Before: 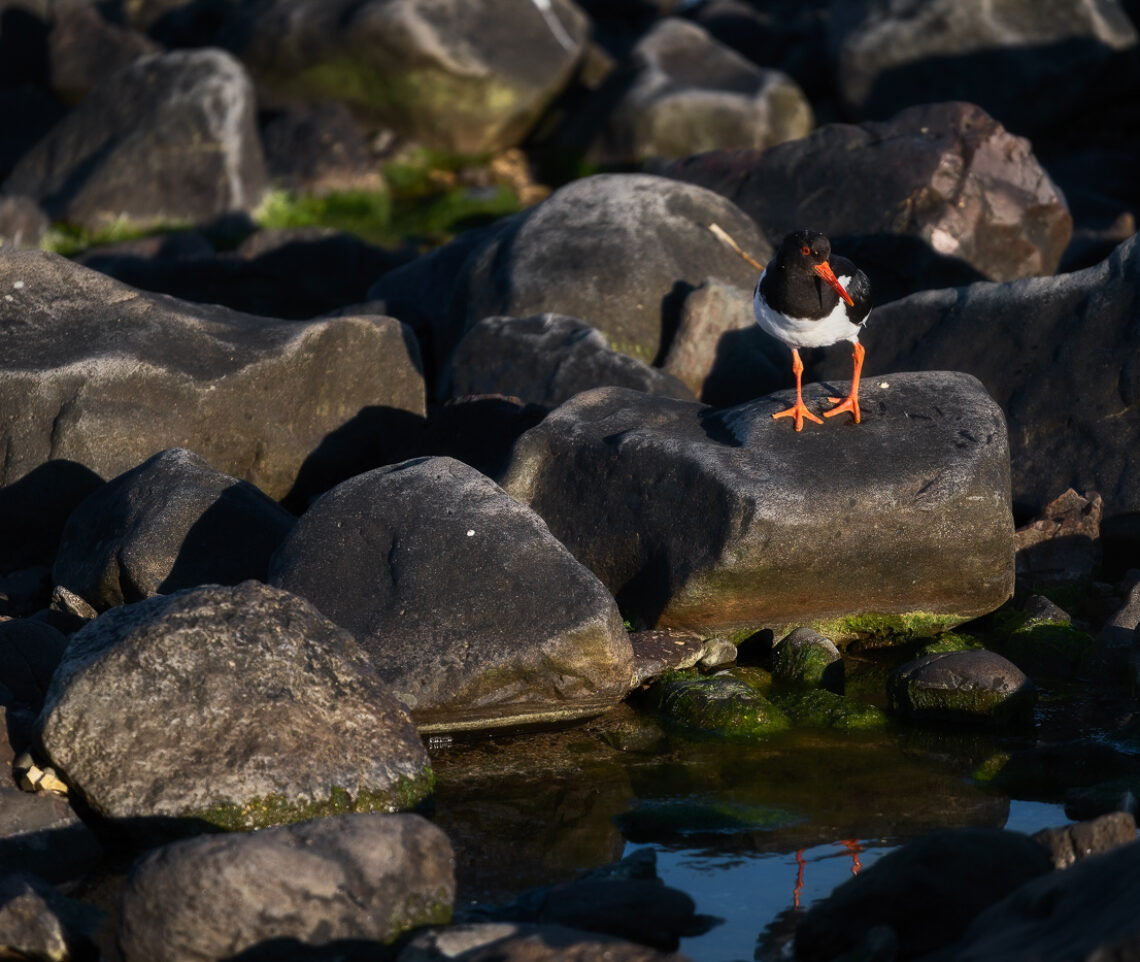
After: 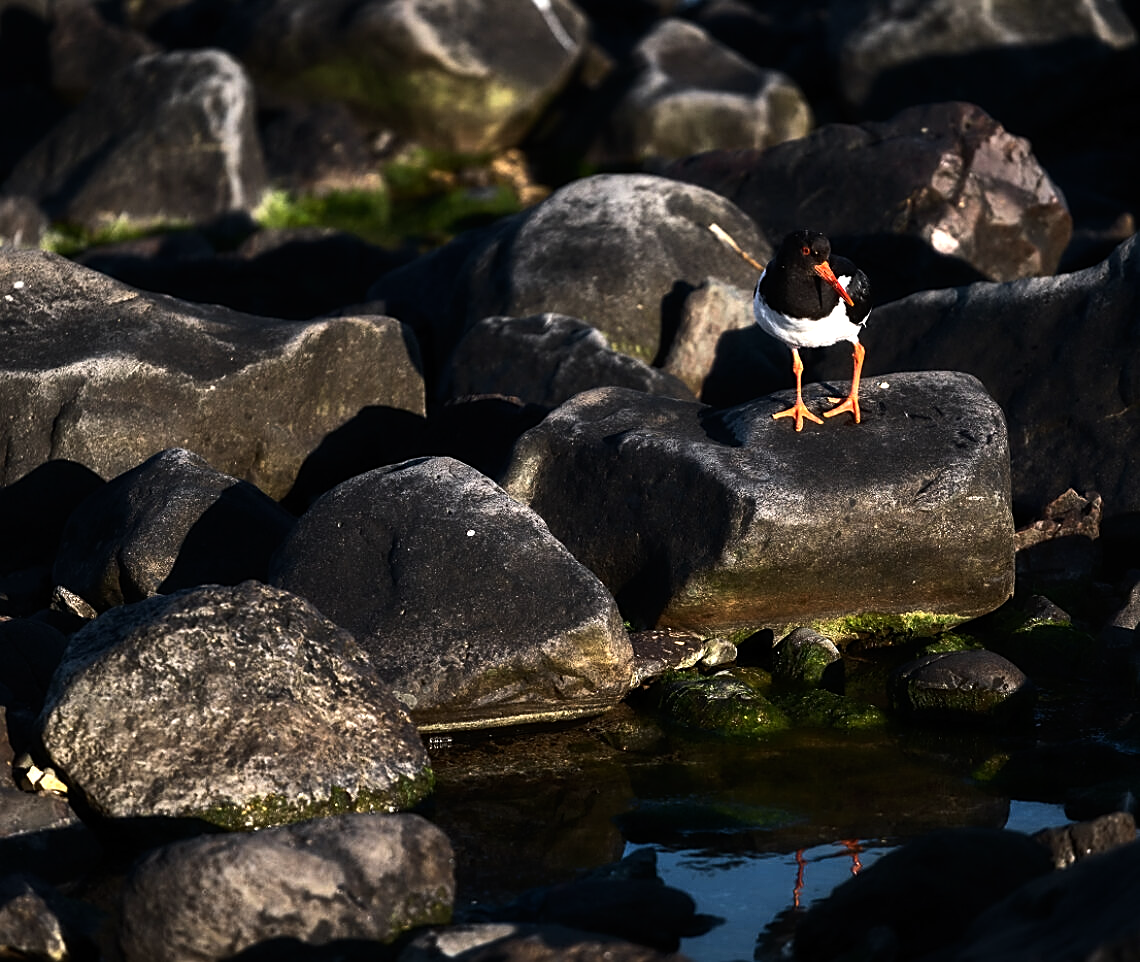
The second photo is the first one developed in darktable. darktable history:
white balance: emerald 1
tone equalizer: -8 EV -1.08 EV, -7 EV -1.01 EV, -6 EV -0.867 EV, -5 EV -0.578 EV, -3 EV 0.578 EV, -2 EV 0.867 EV, -1 EV 1.01 EV, +0 EV 1.08 EV, edges refinement/feathering 500, mask exposure compensation -1.57 EV, preserve details no
sharpen: on, module defaults
